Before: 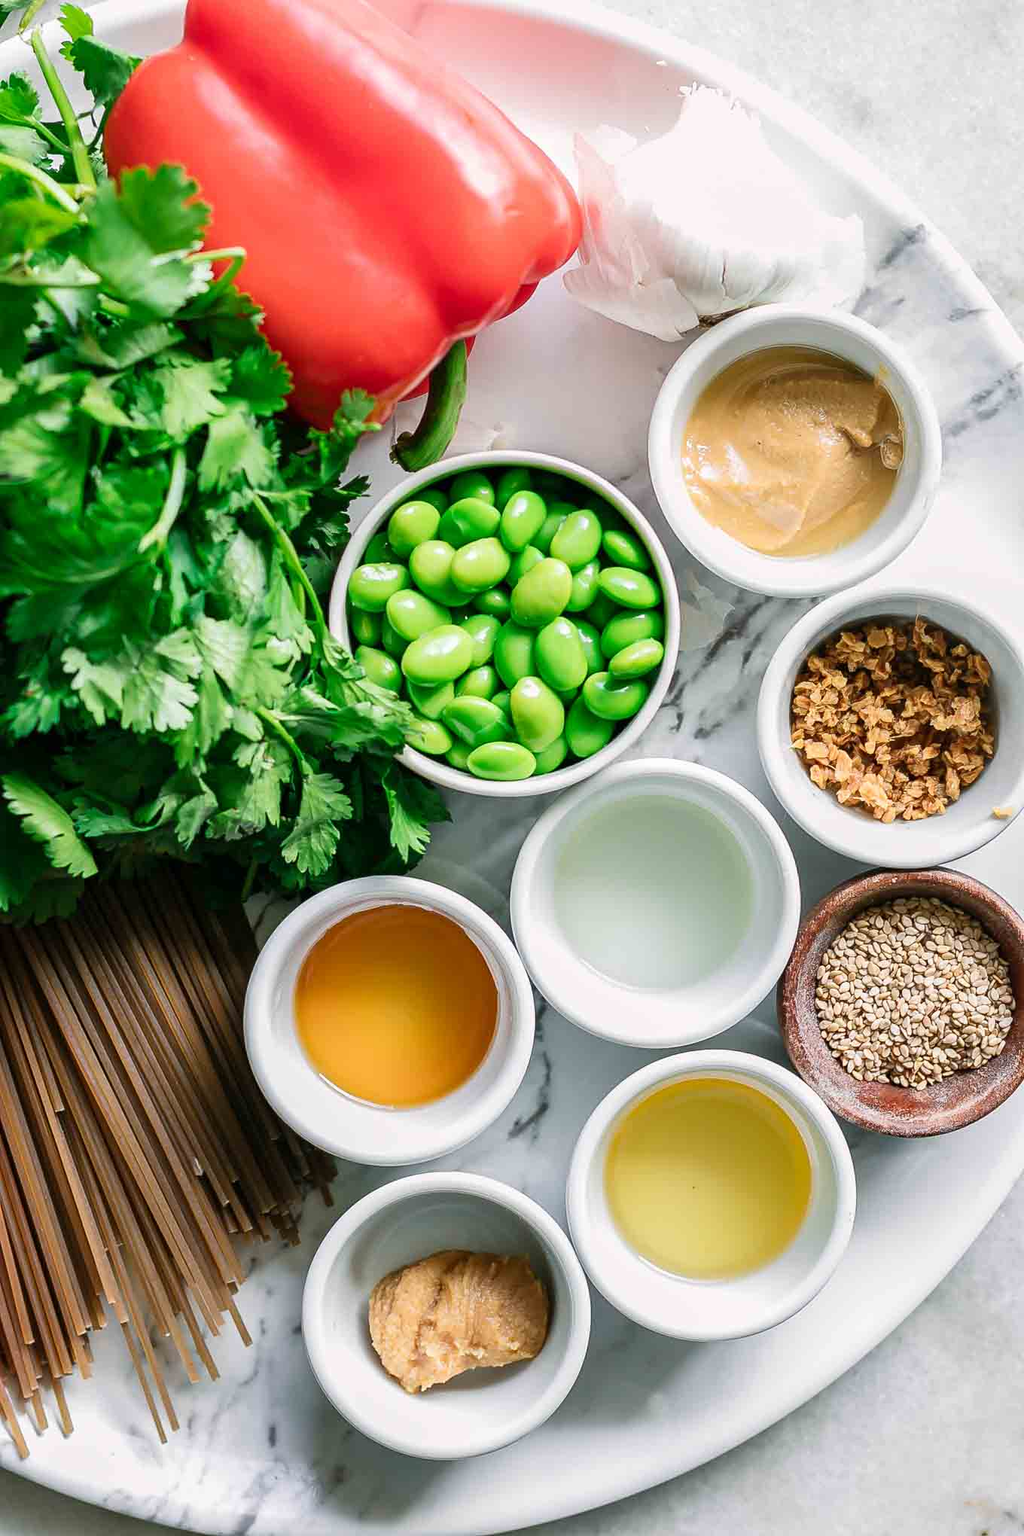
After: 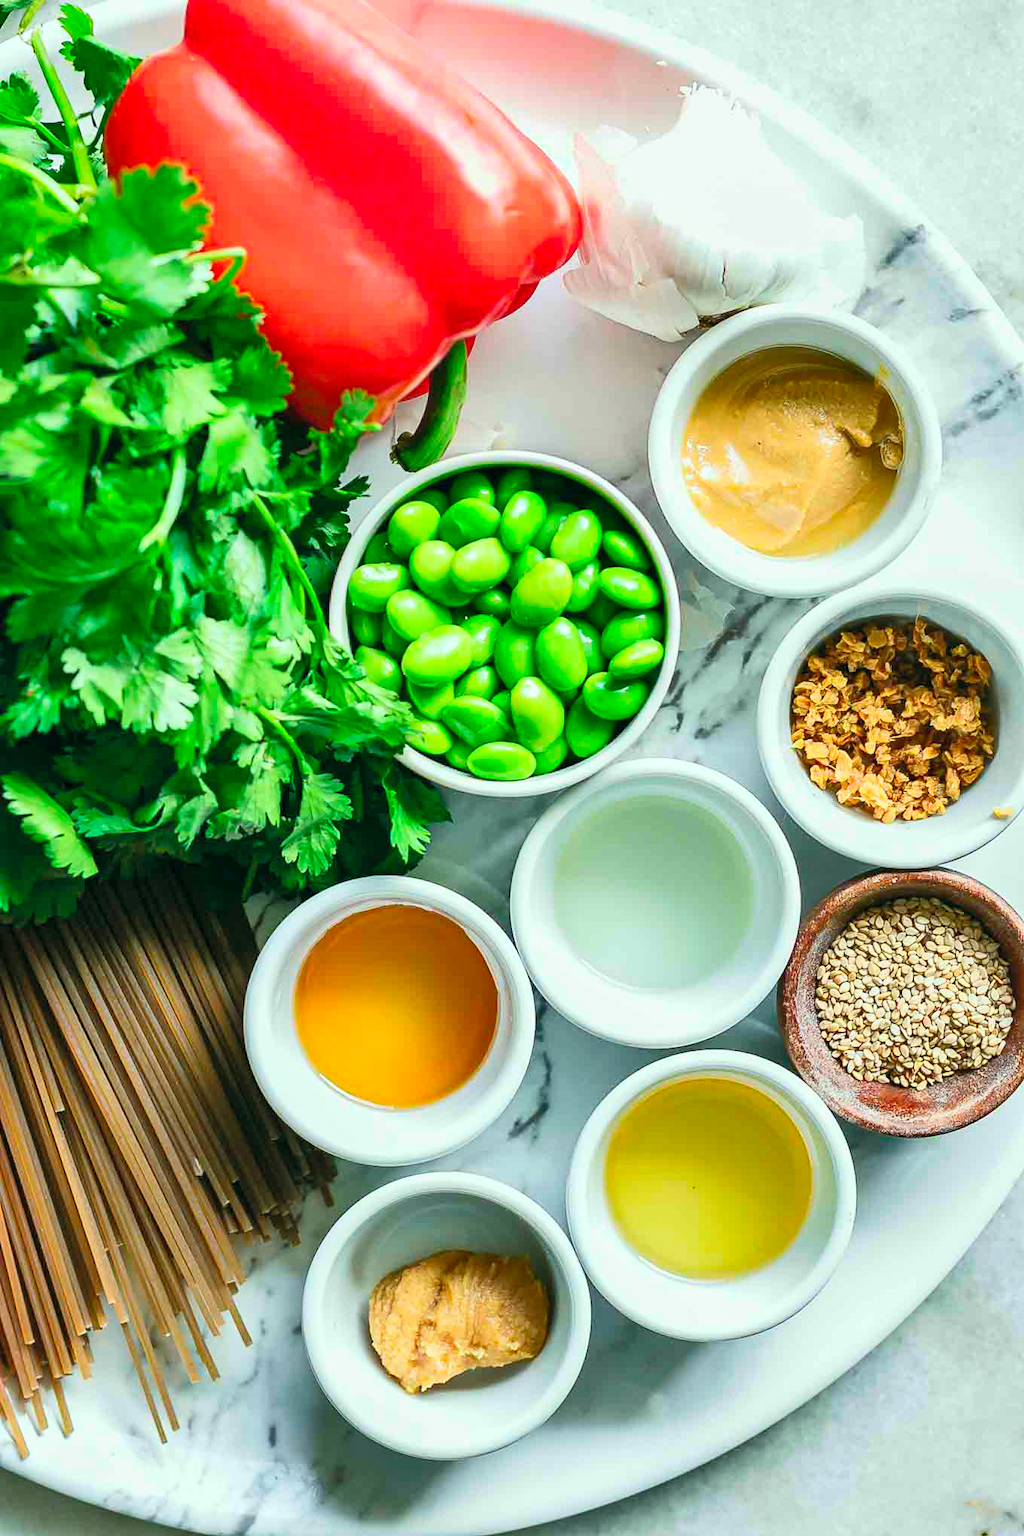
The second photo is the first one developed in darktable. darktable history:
shadows and highlights: shadows 32.47, highlights -47.82, compress 49.68%, soften with gaussian
contrast brightness saturation: contrast 0.144, brightness 0.221
color correction: highlights a* -7.36, highlights b* 0.972, shadows a* -3.88, saturation 1.44
